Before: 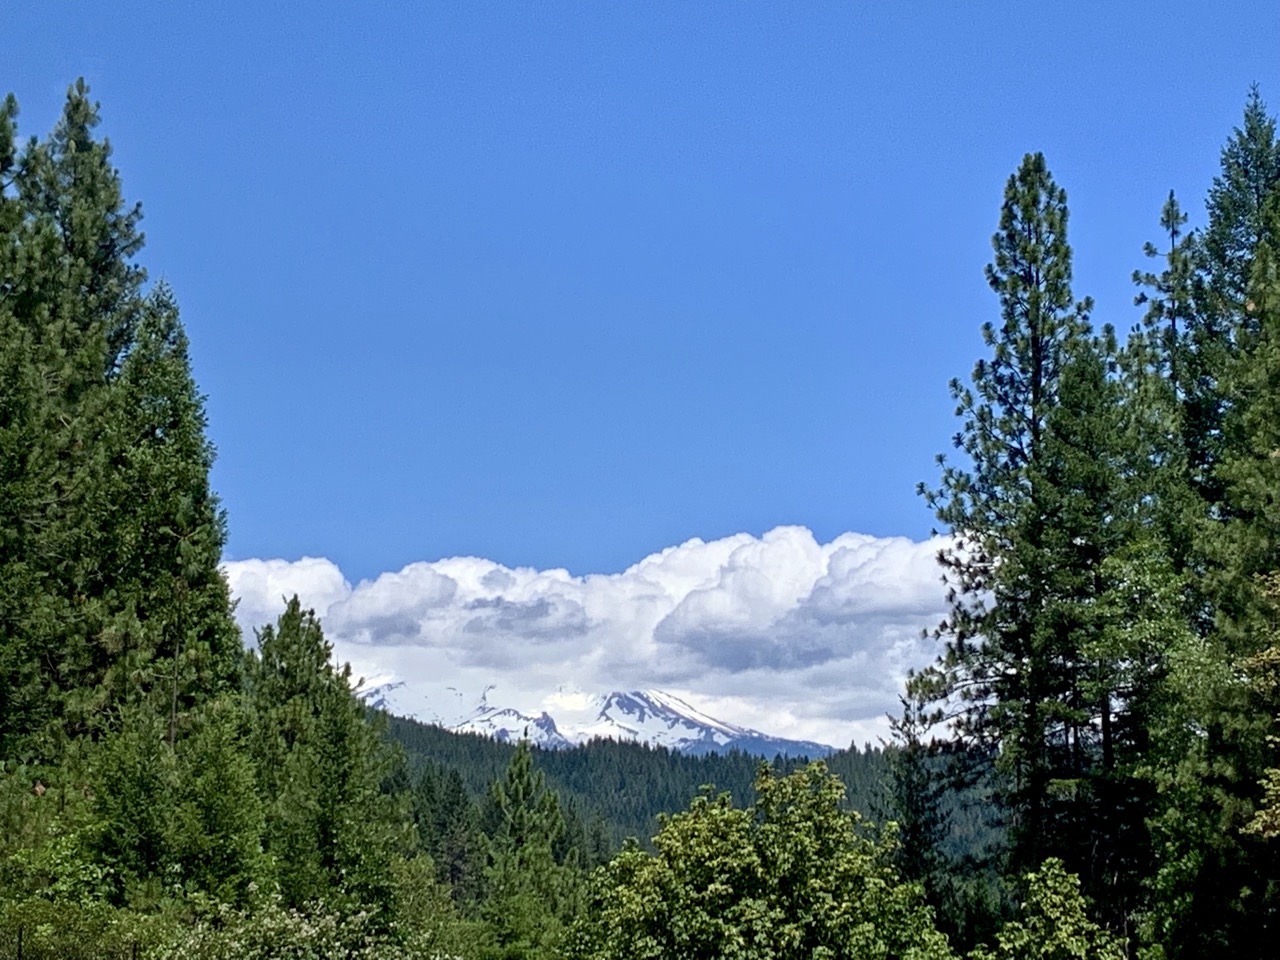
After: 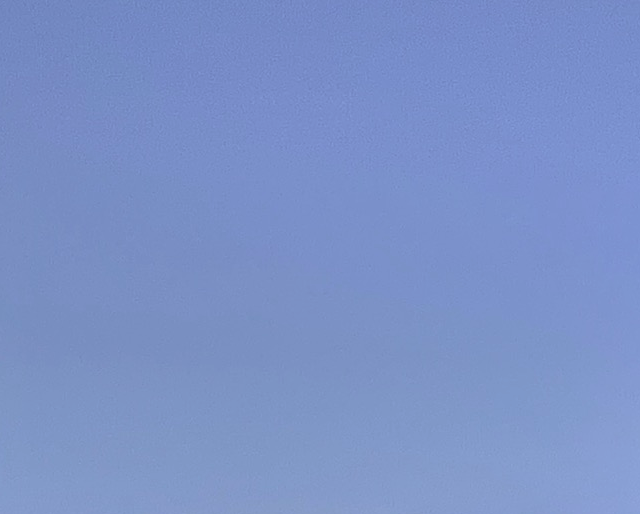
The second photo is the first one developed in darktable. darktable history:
crop: left 19.556%, right 30.401%, bottom 46.458%
tone equalizer: -7 EV 0.13 EV, smoothing diameter 25%, edges refinement/feathering 10, preserve details guided filter
color correction: highlights a* 8.98, highlights b* 15.09, shadows a* -0.49, shadows b* 26.52
